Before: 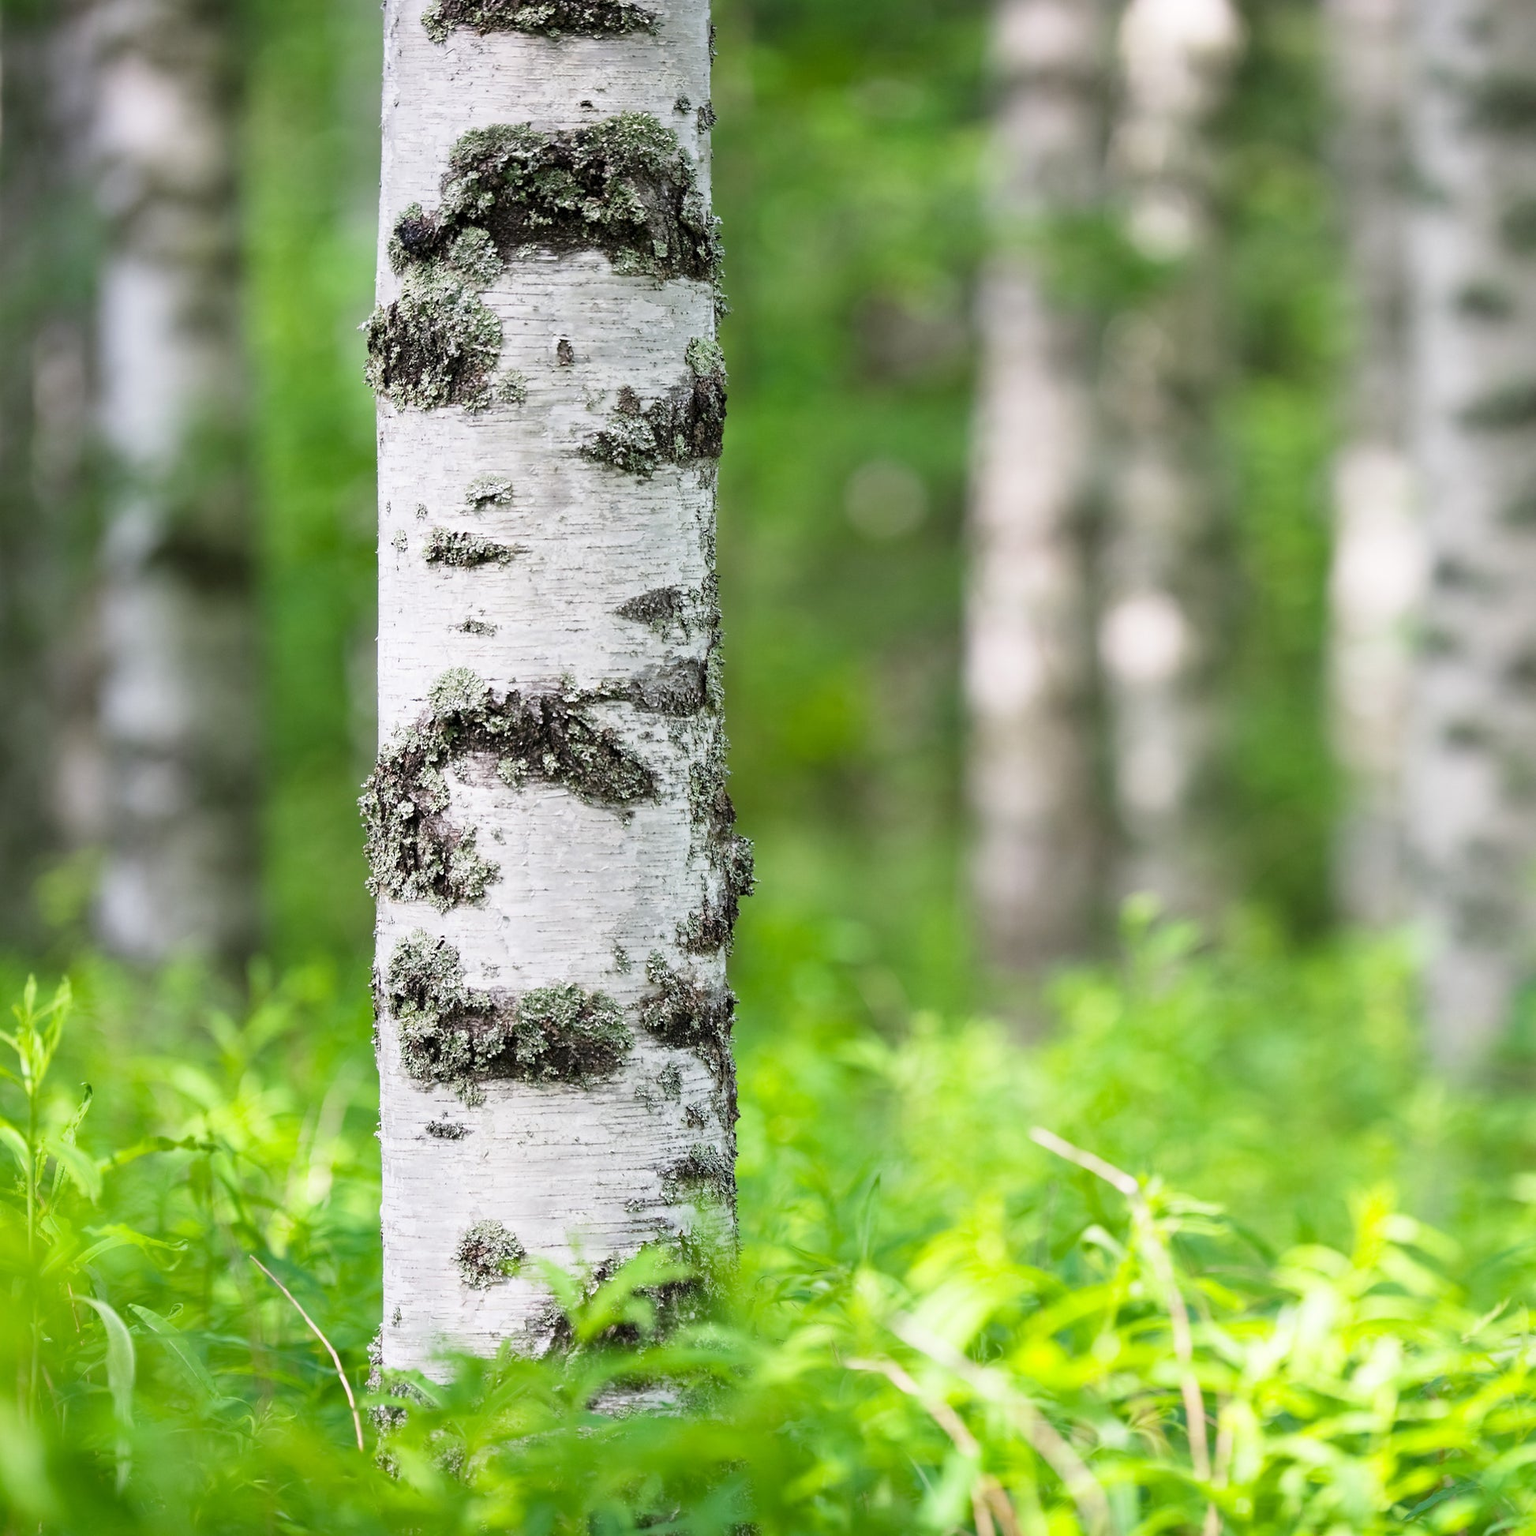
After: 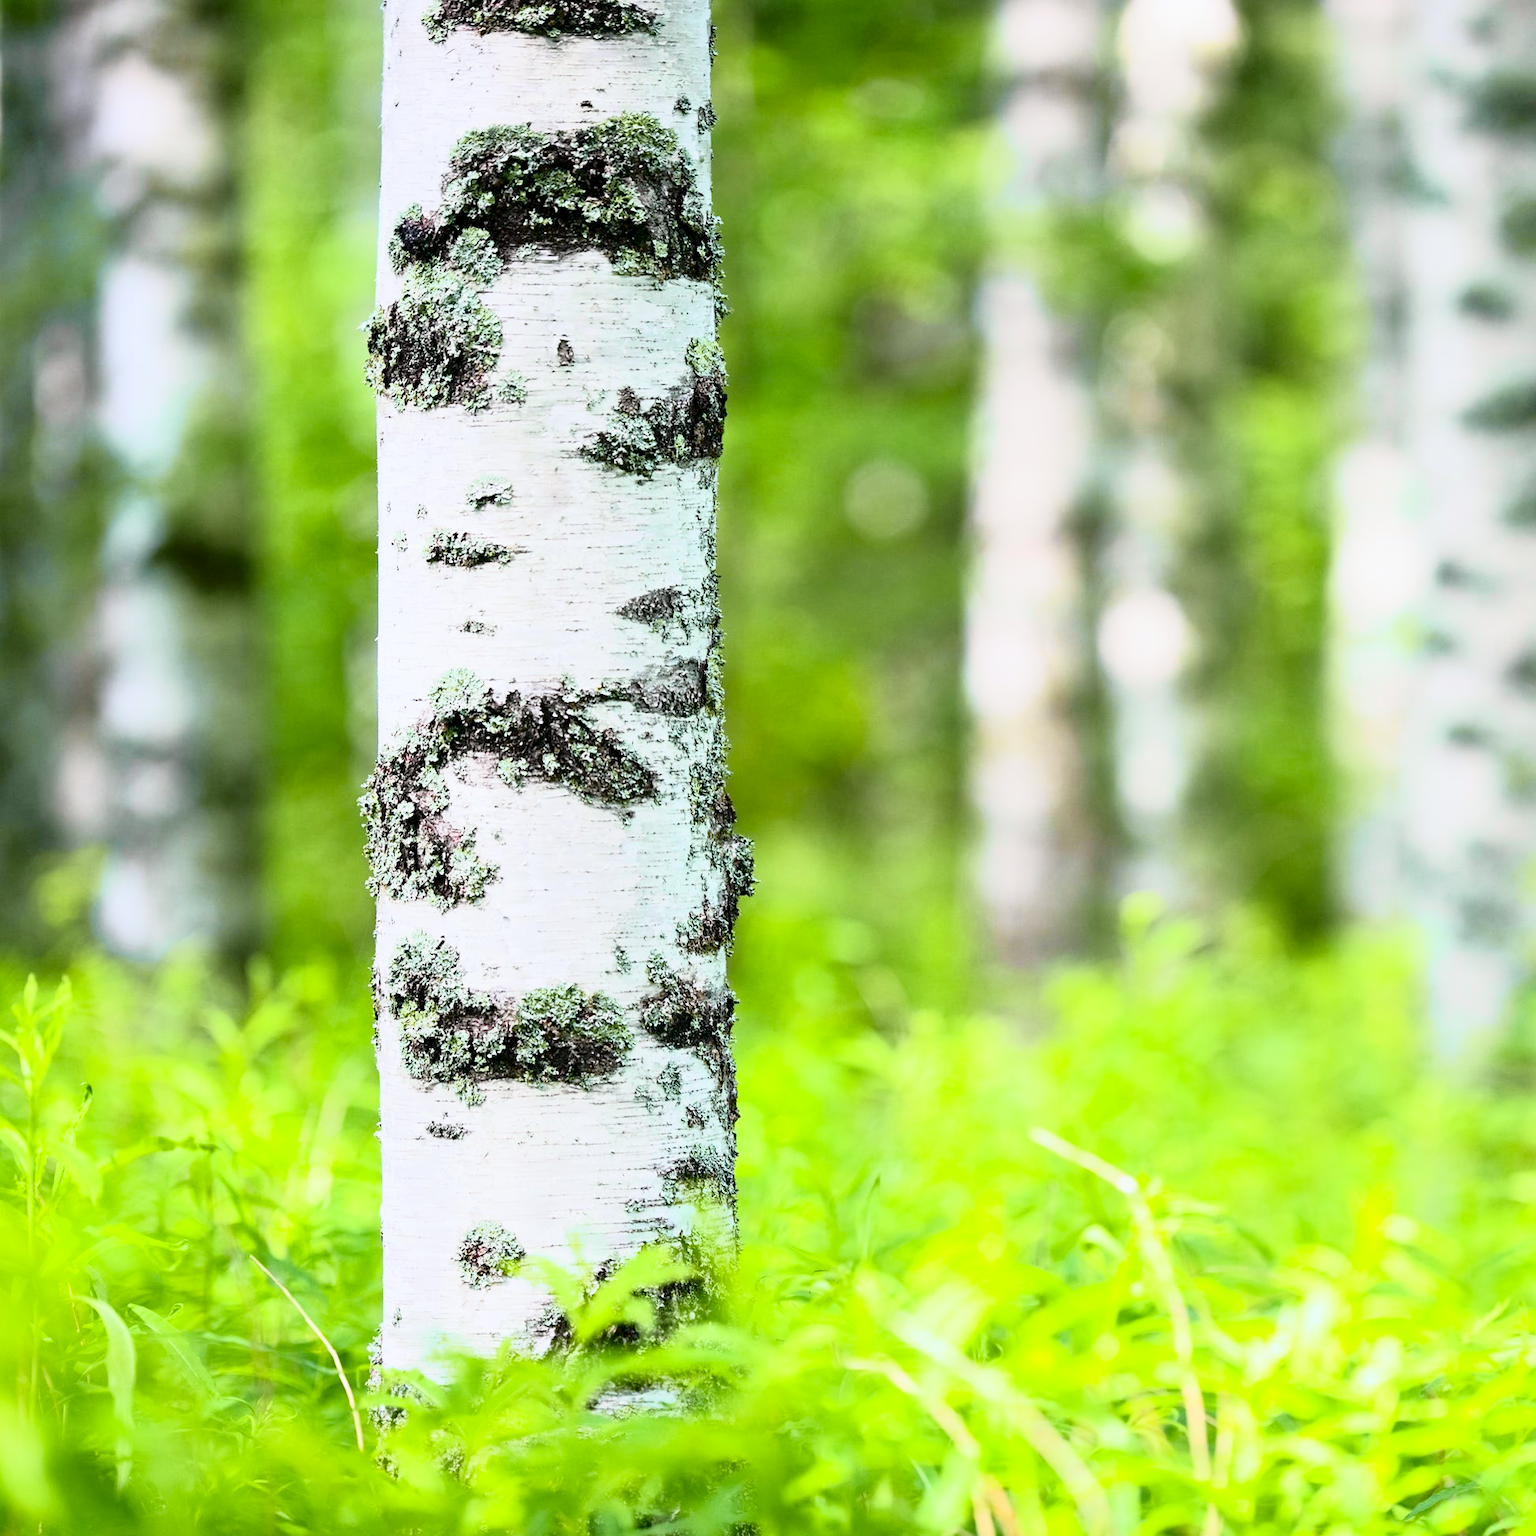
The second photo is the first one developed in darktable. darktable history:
white balance: red 0.986, blue 1.01
exposure: black level correction 0.005, exposure 0.286 EV, compensate highlight preservation false
tone curve: curves: ch0 [(0, 0) (0.046, 0.031) (0.163, 0.114) (0.391, 0.432) (0.488, 0.561) (0.695, 0.839) (0.785, 0.904) (1, 0.965)]; ch1 [(0, 0) (0.248, 0.252) (0.427, 0.412) (0.482, 0.462) (0.499, 0.499) (0.518, 0.518) (0.535, 0.577) (0.585, 0.623) (0.679, 0.743) (0.788, 0.809) (1, 1)]; ch2 [(0, 0) (0.313, 0.262) (0.427, 0.417) (0.473, 0.47) (0.503, 0.503) (0.523, 0.515) (0.557, 0.596) (0.598, 0.646) (0.708, 0.771) (1, 1)], color space Lab, independent channels, preserve colors none
